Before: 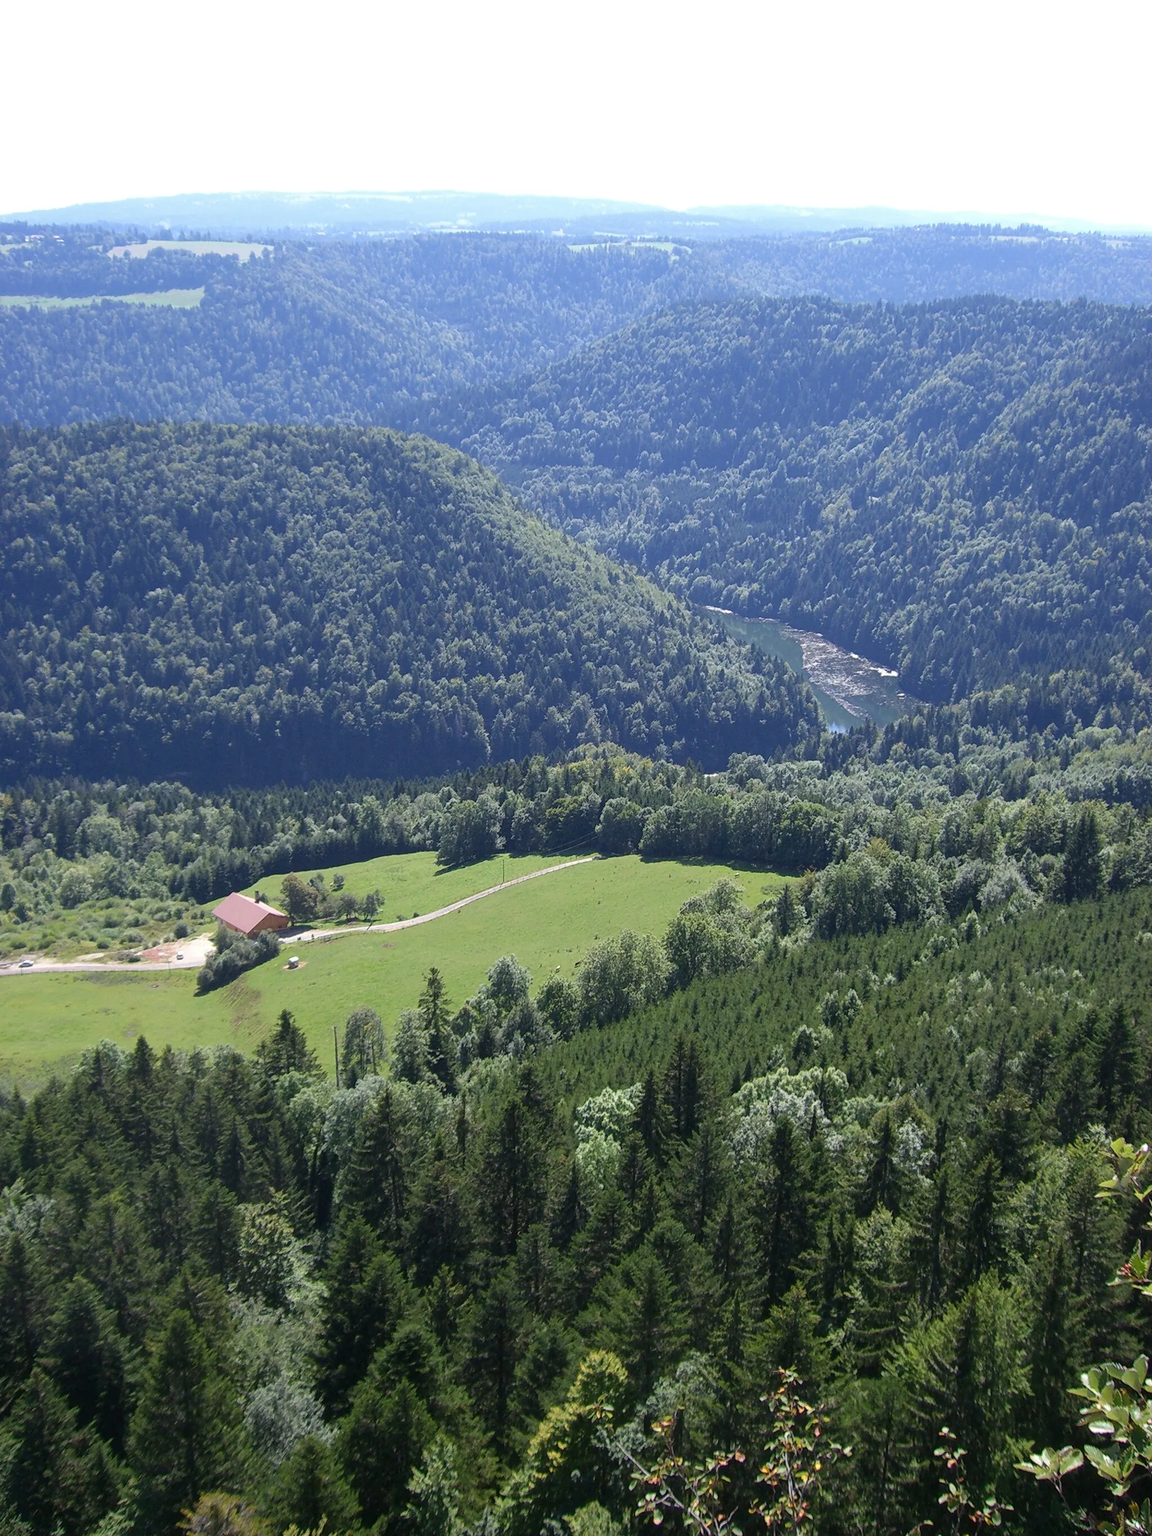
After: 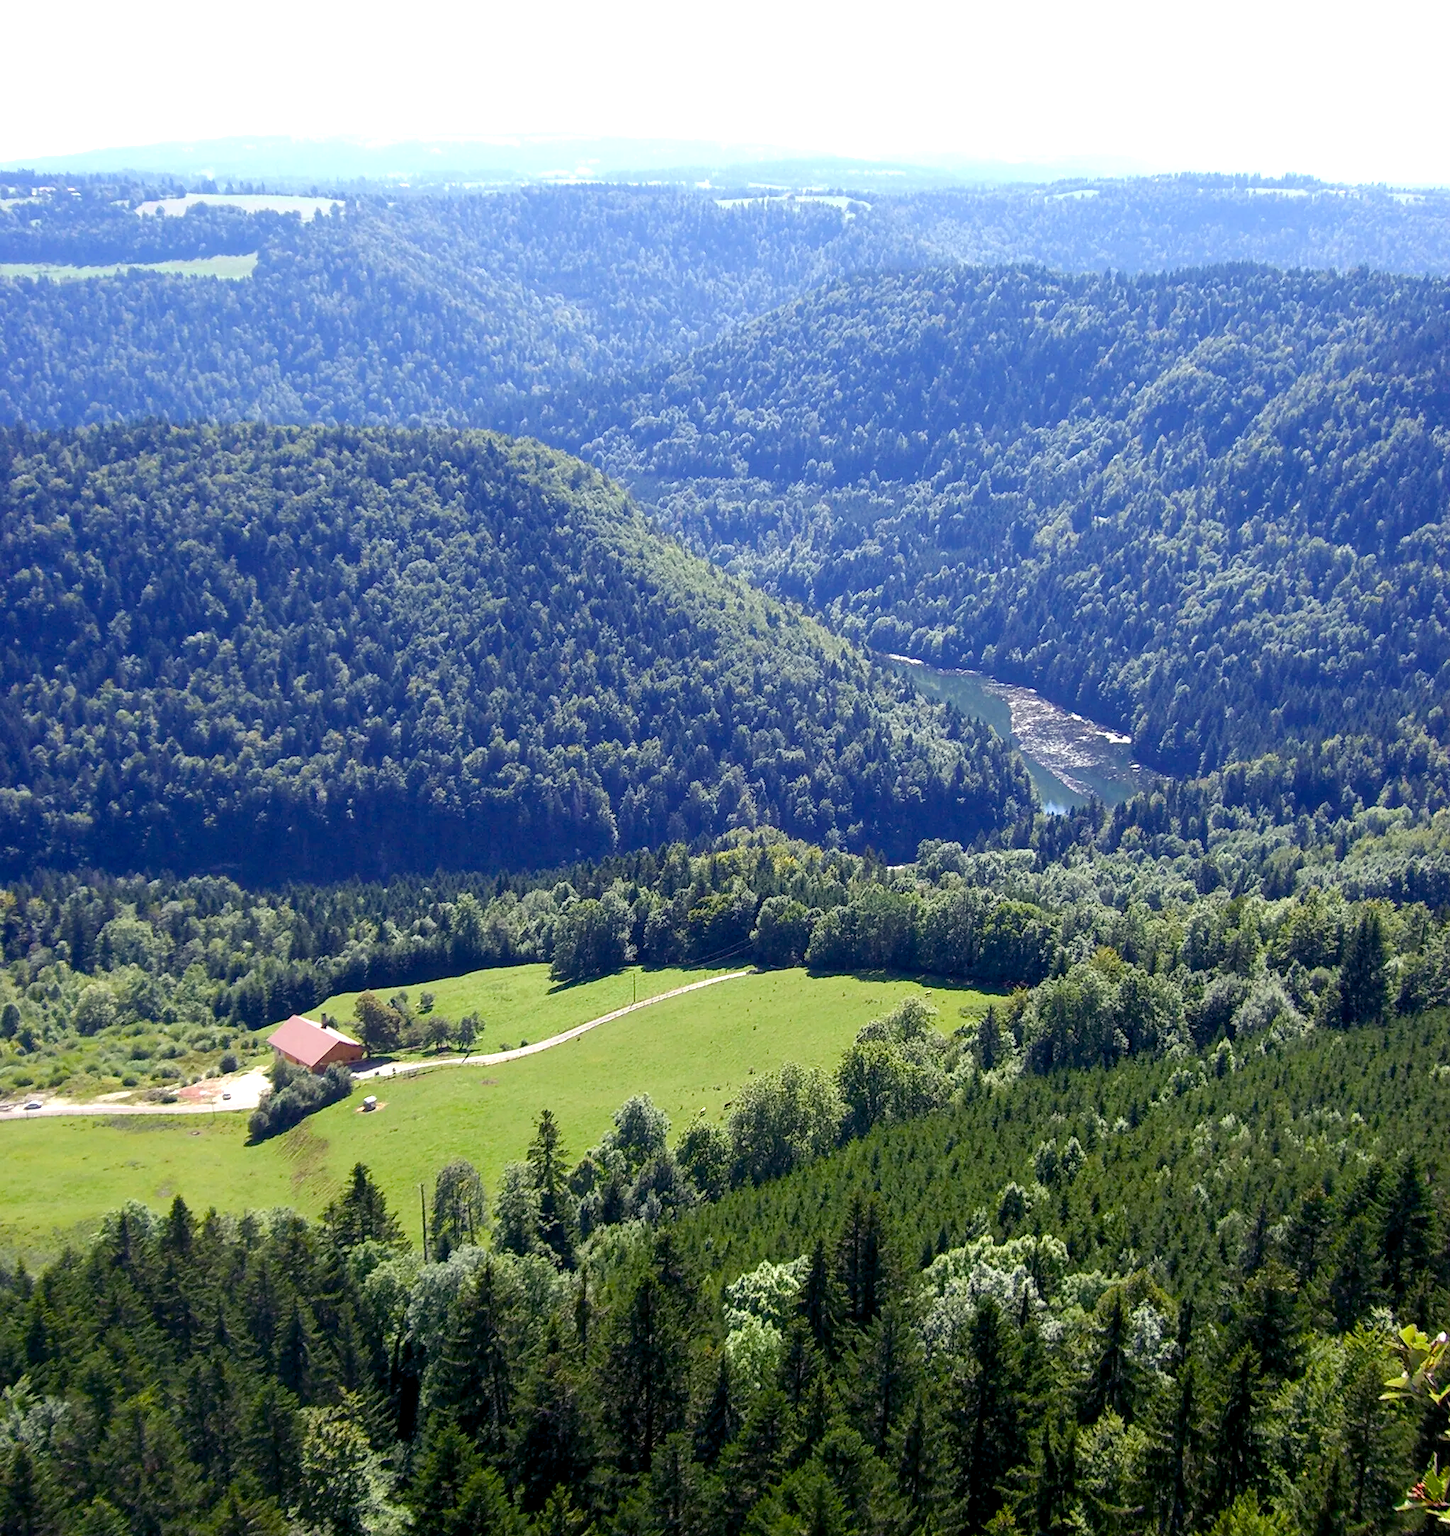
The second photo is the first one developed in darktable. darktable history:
color balance rgb: shadows lift › luminance -21.66%, shadows lift › chroma 6.57%, shadows lift › hue 270°, power › chroma 0.68%, power › hue 60°, highlights gain › luminance 6.08%, highlights gain › chroma 1.33%, highlights gain › hue 90°, global offset › luminance -0.87%, perceptual saturation grading › global saturation 26.86%, perceptual saturation grading › highlights -28.39%, perceptual saturation grading › mid-tones 15.22%, perceptual saturation grading › shadows 33.98%, perceptual brilliance grading › highlights 10%, perceptual brilliance grading › mid-tones 5%
crop and rotate: top 5.667%, bottom 14.937%
